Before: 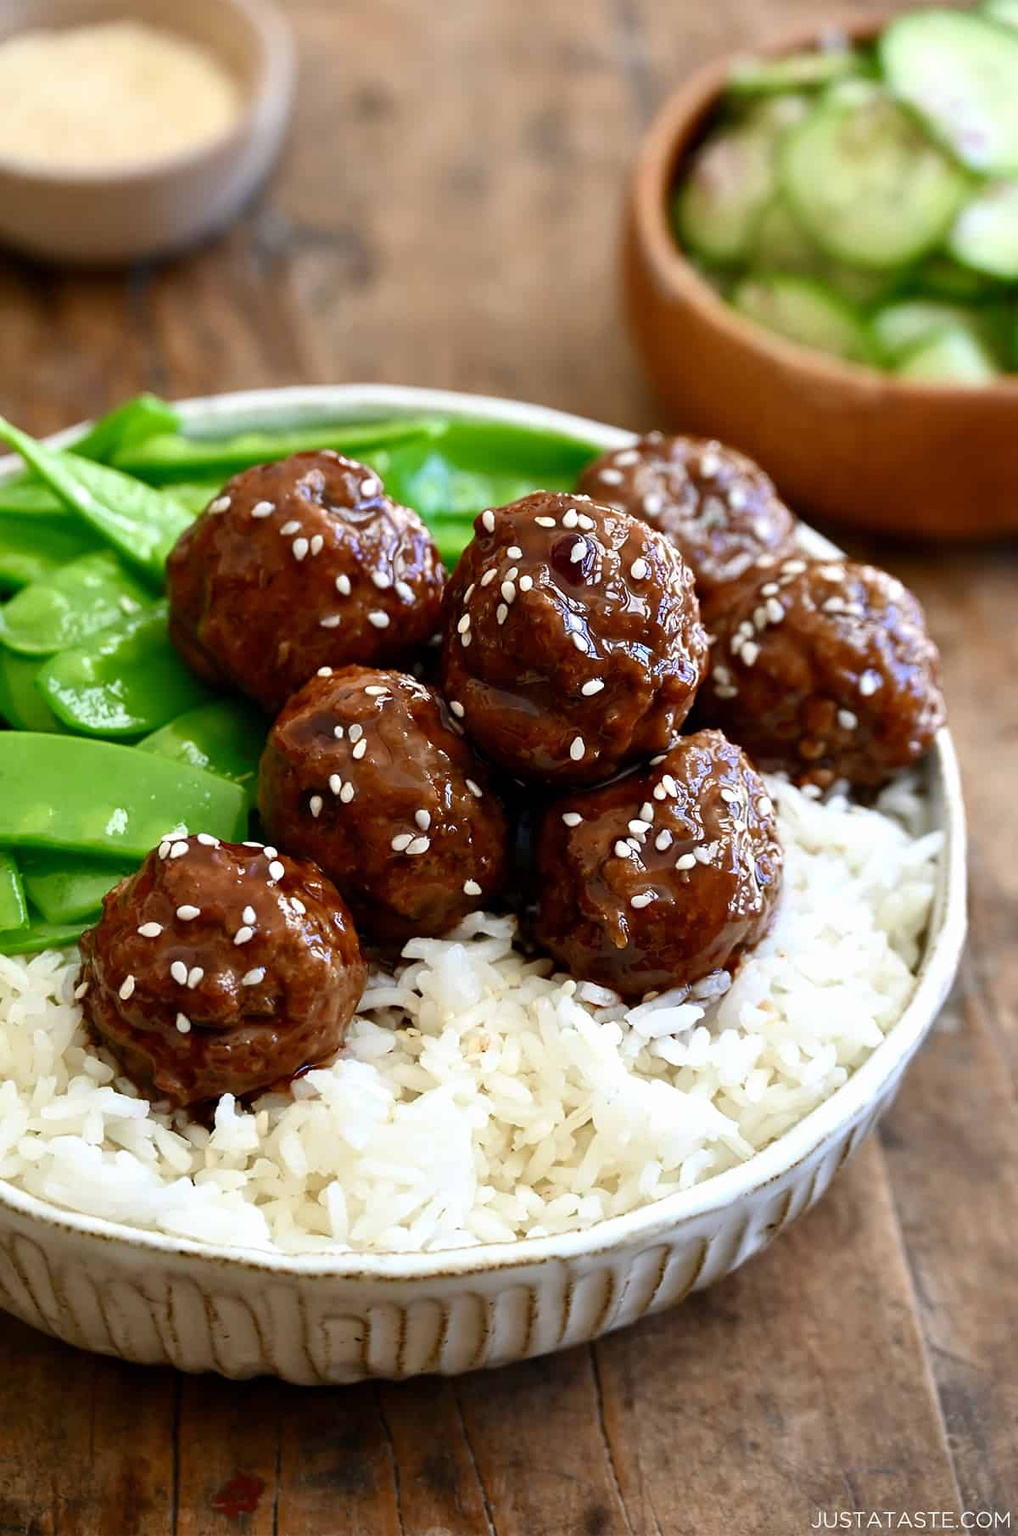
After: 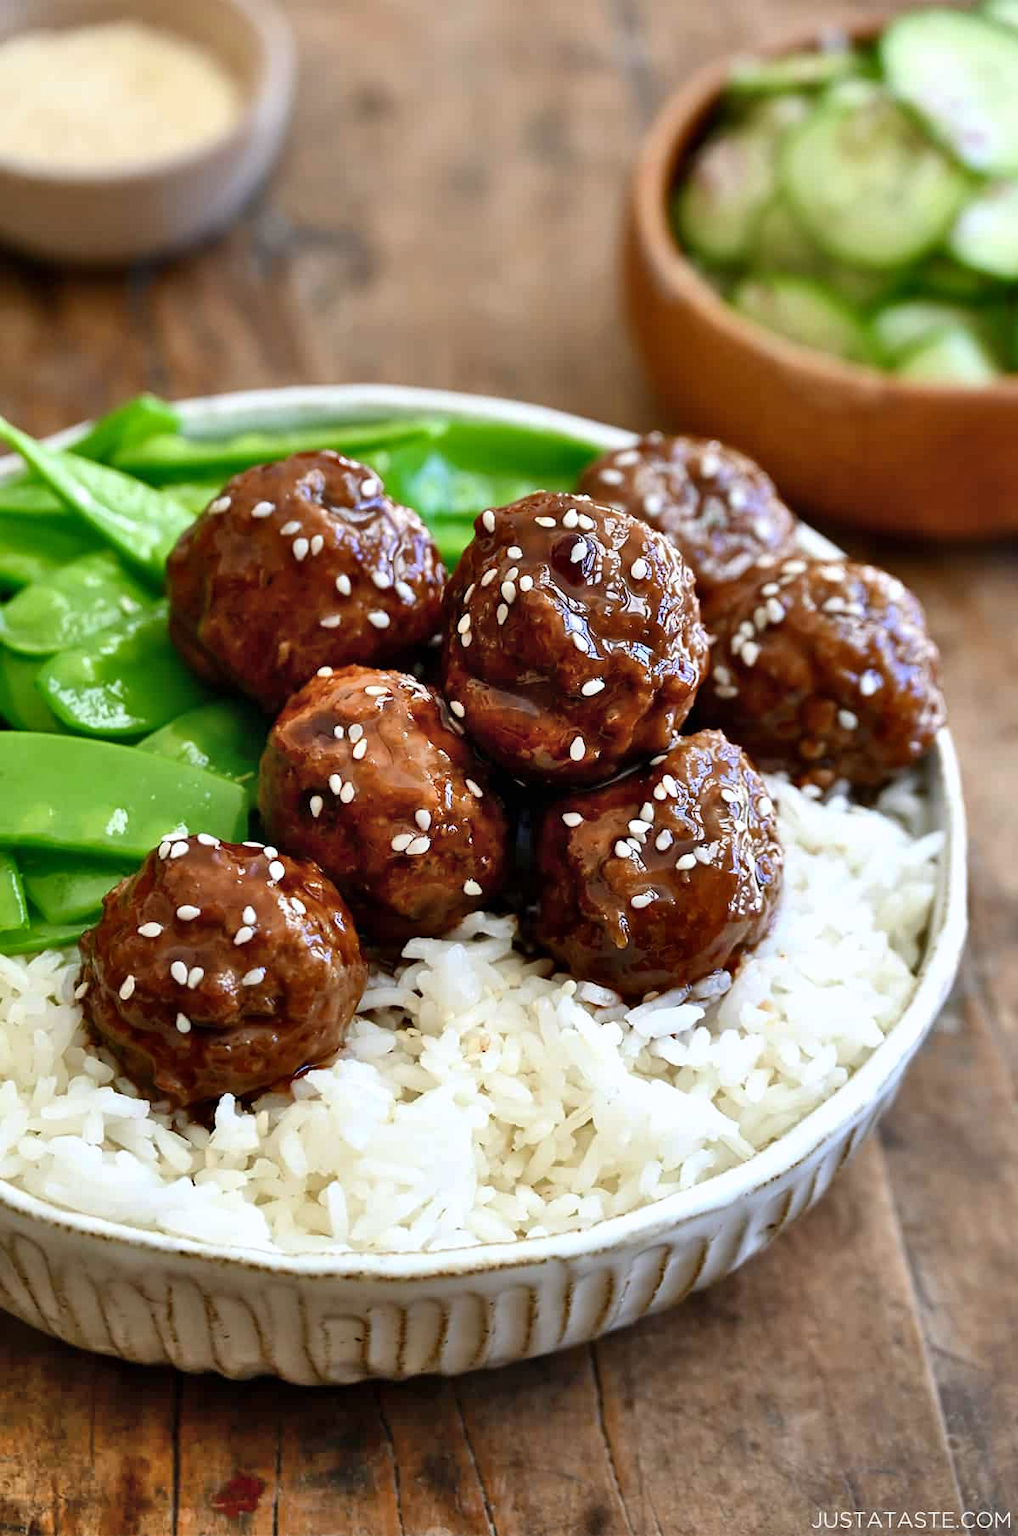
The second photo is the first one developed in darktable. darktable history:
shadows and highlights: shadows 75, highlights -25, soften with gaussian
white balance: red 0.988, blue 1.017
